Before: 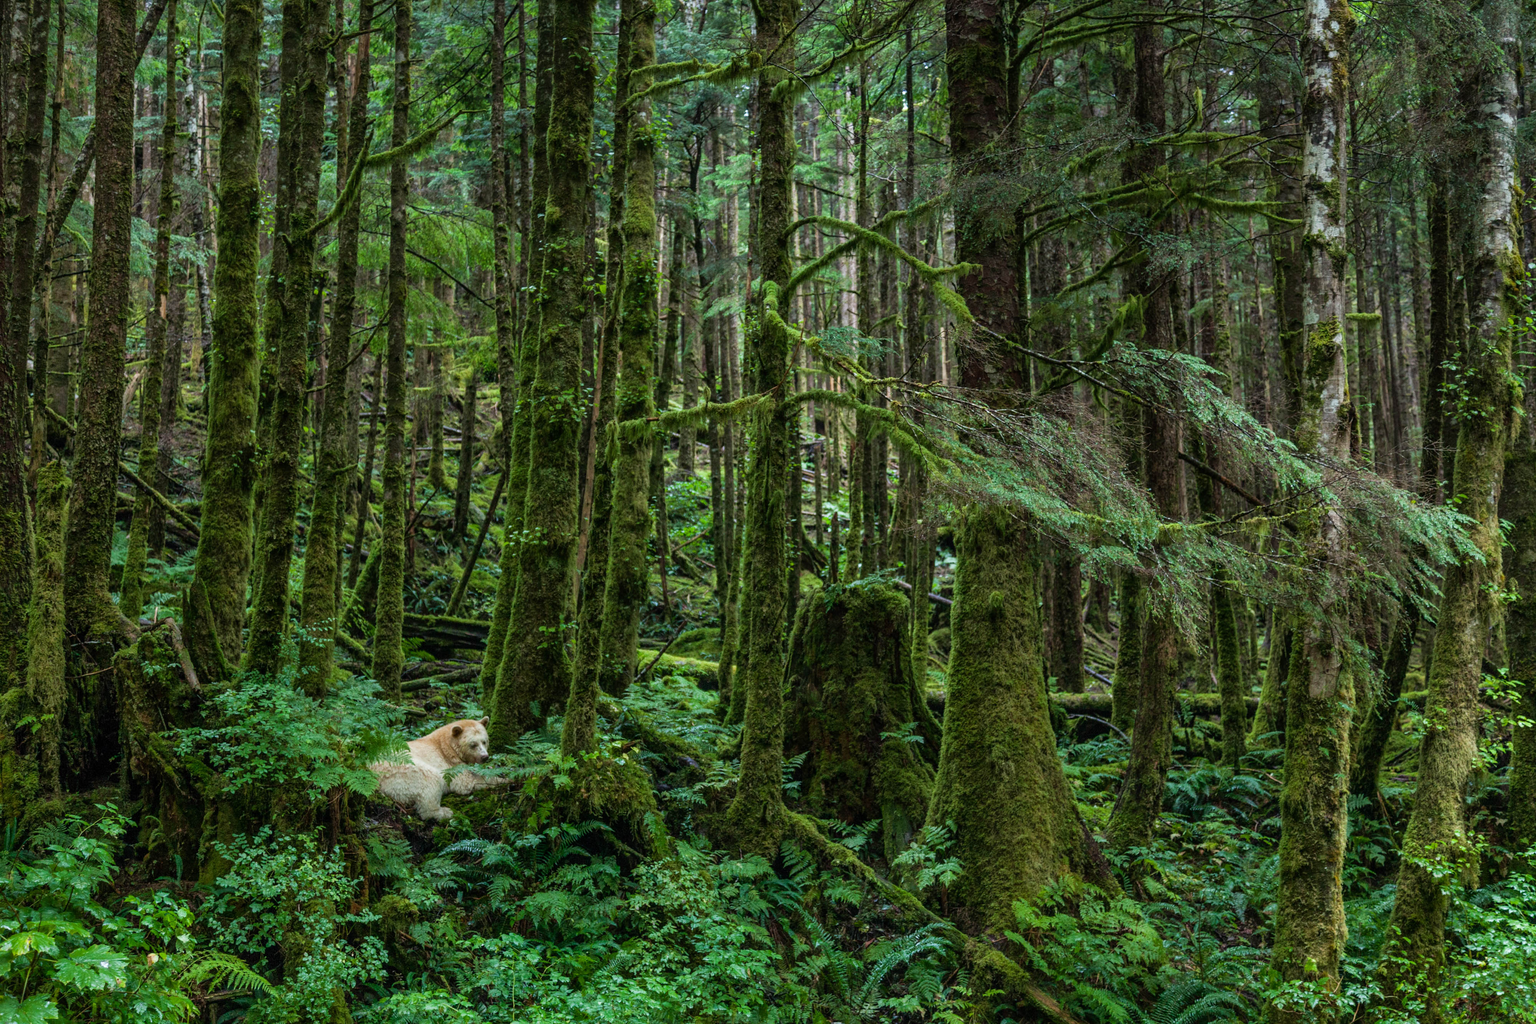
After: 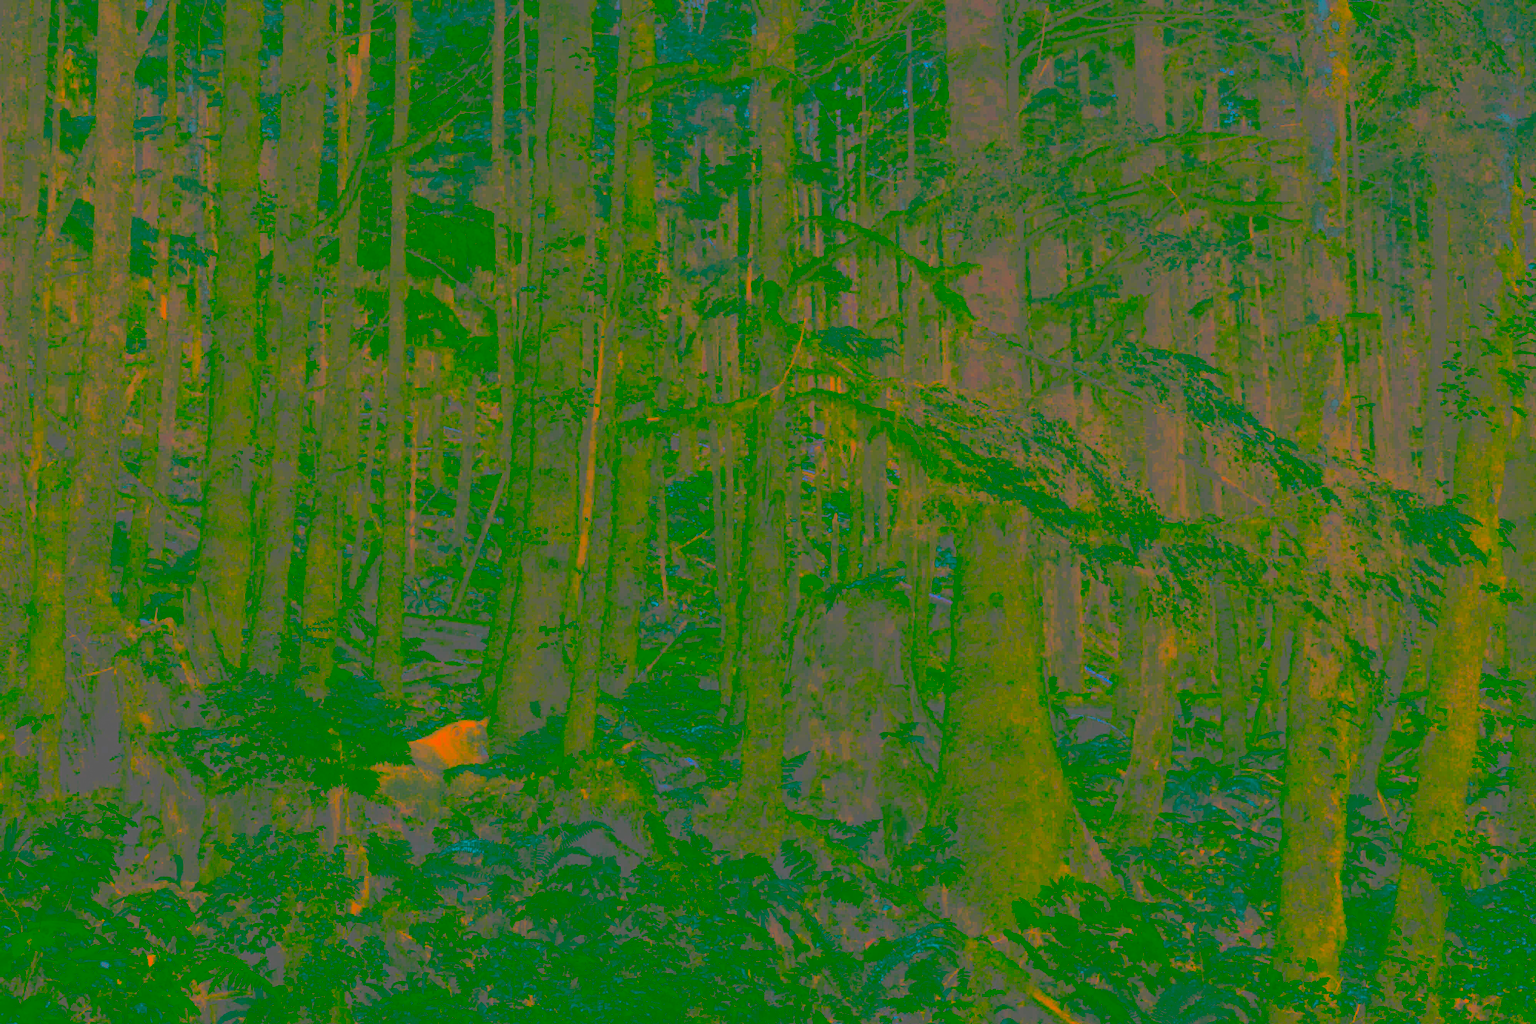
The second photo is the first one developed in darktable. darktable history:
color zones: curves: ch0 [(0.018, 0.548) (0.197, 0.654) (0.425, 0.447) (0.605, 0.658) (0.732, 0.579)]; ch1 [(0.105, 0.531) (0.224, 0.531) (0.386, 0.39) (0.618, 0.456) (0.732, 0.456) (0.956, 0.421)]; ch2 [(0.039, 0.583) (0.215, 0.465) (0.399, 0.544) (0.465, 0.548) (0.614, 0.447) (0.724, 0.43) (0.882, 0.623) (0.956, 0.632)]
haze removal: adaptive false
contrast brightness saturation: contrast -0.983, brightness -0.165, saturation 0.765
exposure: black level correction -0.005, exposure 1.004 EV, compensate exposure bias true, compensate highlight preservation false
